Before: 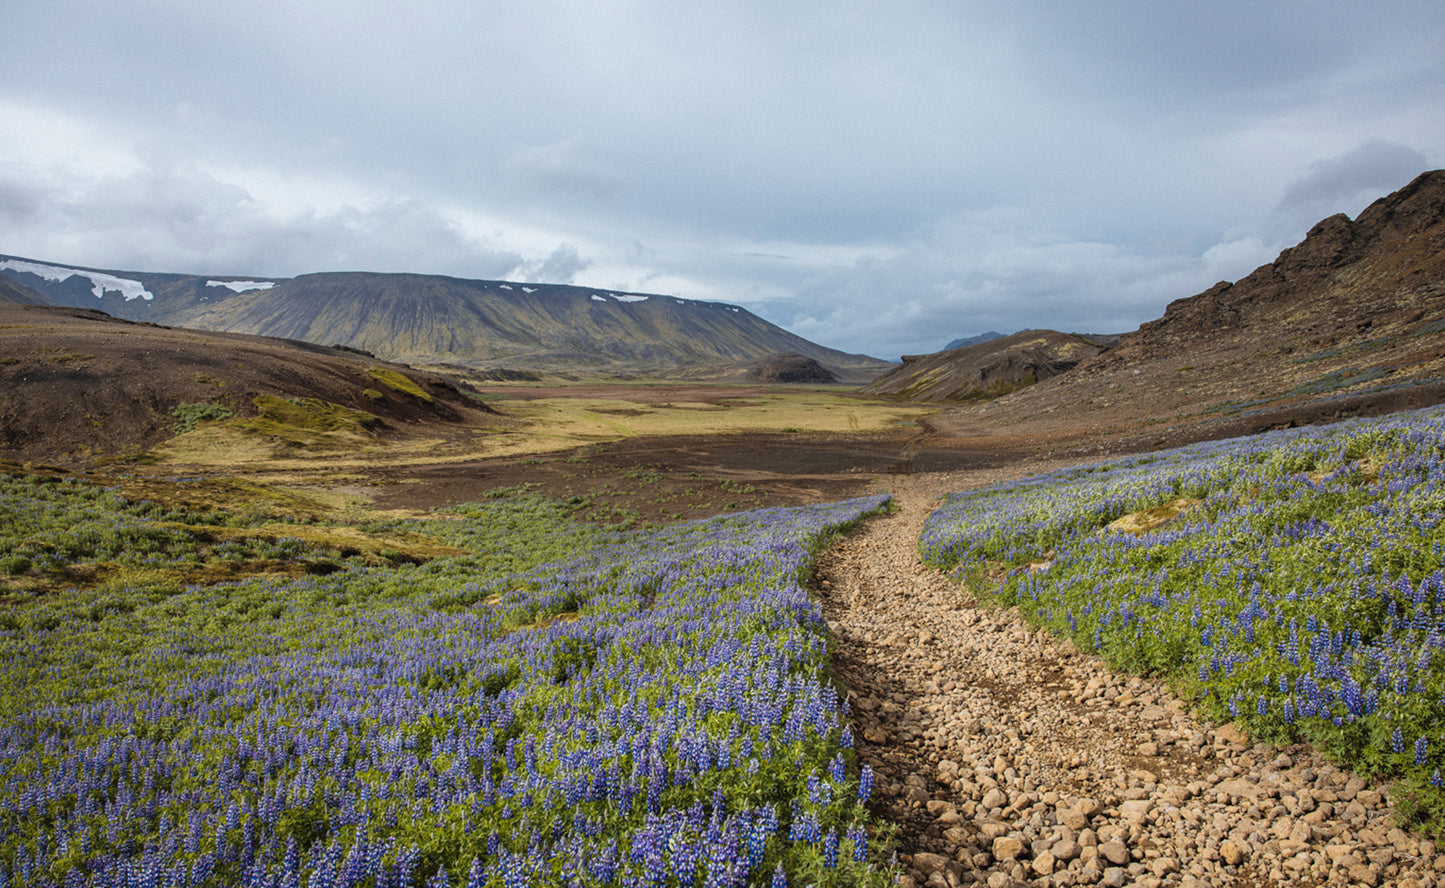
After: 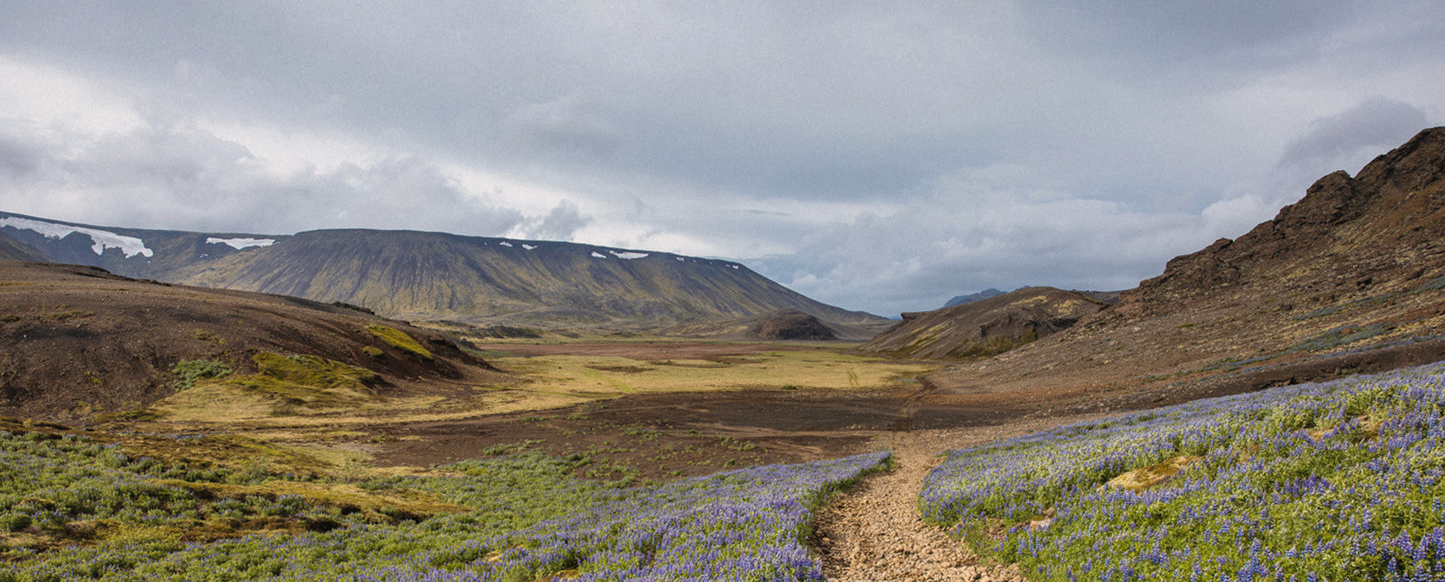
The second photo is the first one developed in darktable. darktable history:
shadows and highlights: shadows 53, soften with gaussian
crop and rotate: top 4.848%, bottom 29.503%
tone equalizer: on, module defaults
color correction: highlights a* 3.84, highlights b* 5.07
